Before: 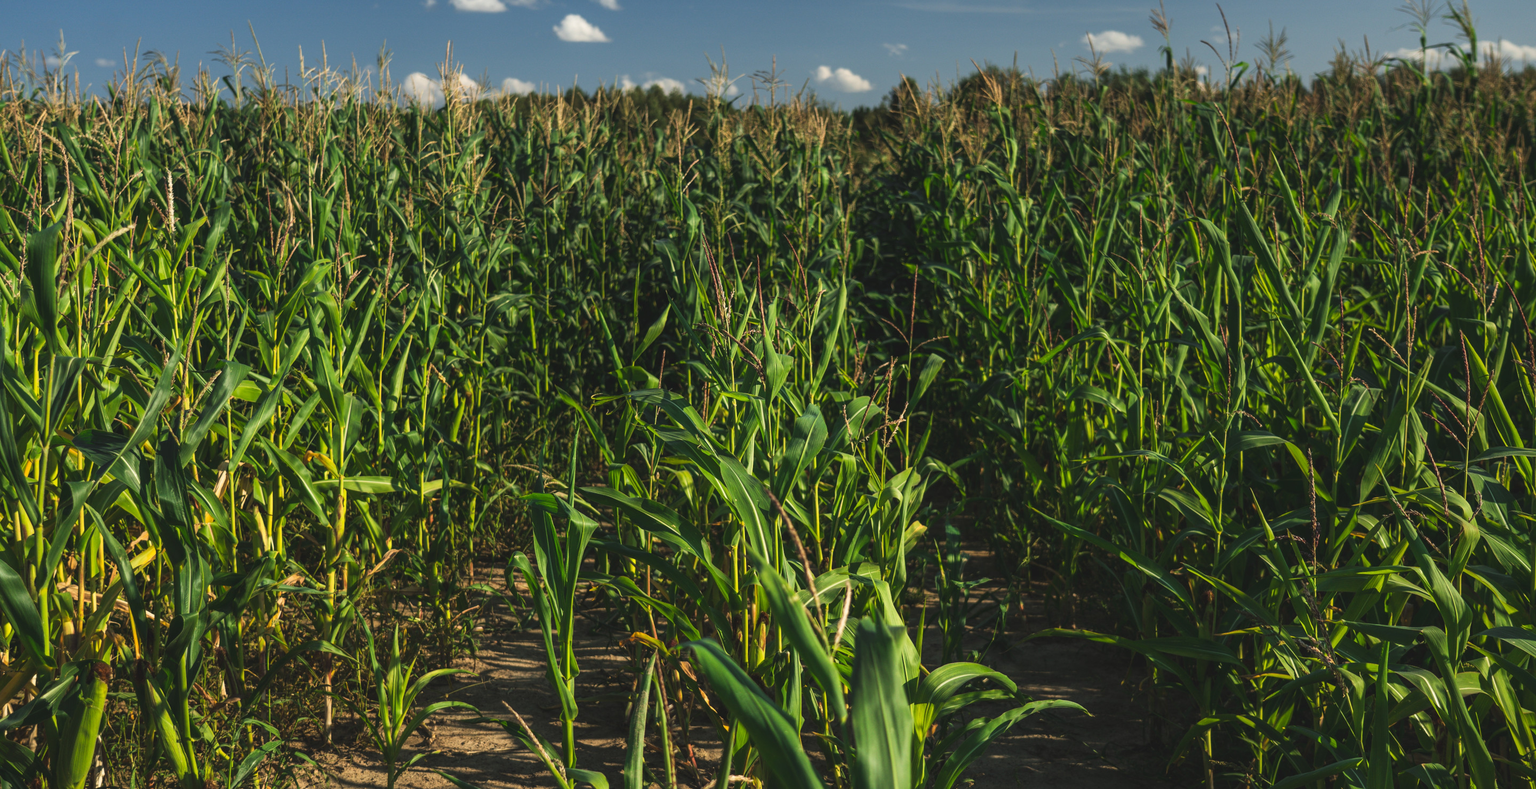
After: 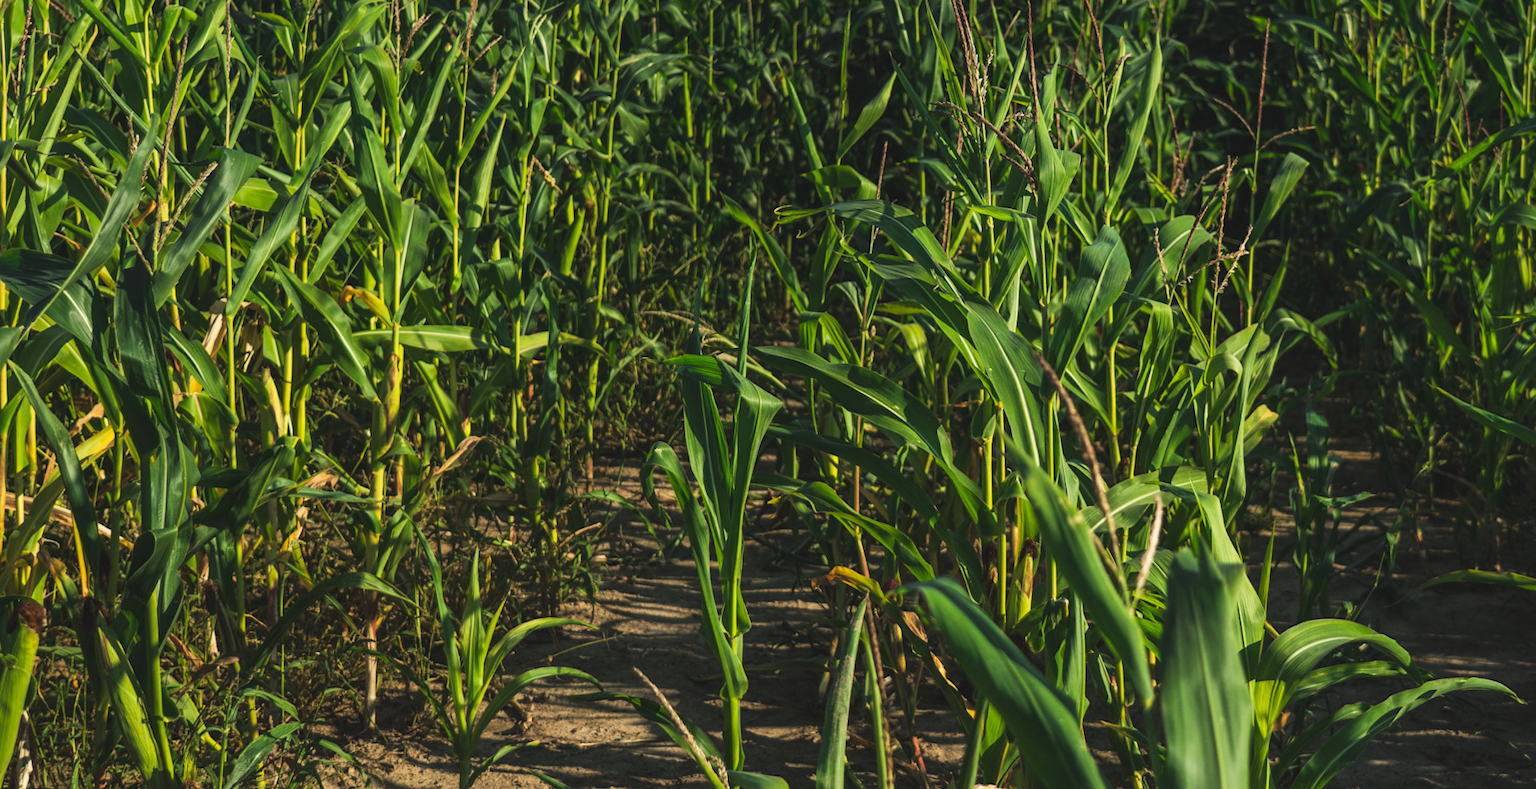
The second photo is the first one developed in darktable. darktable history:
white balance: red 0.982, blue 1.018
crop and rotate: angle -0.82°, left 3.85%, top 31.828%, right 27.992%
tone equalizer: on, module defaults
local contrast: mode bilateral grid, contrast 10, coarseness 25, detail 115%, midtone range 0.2
